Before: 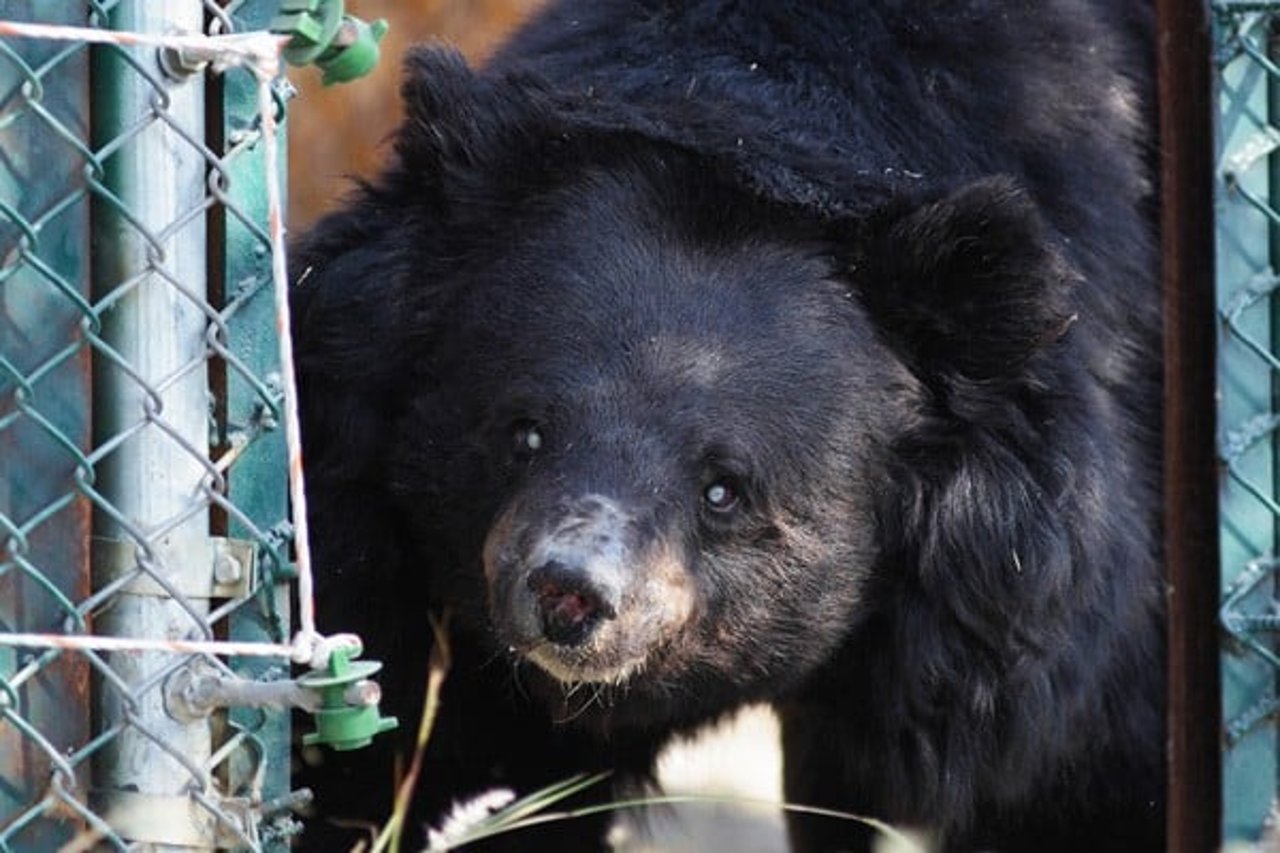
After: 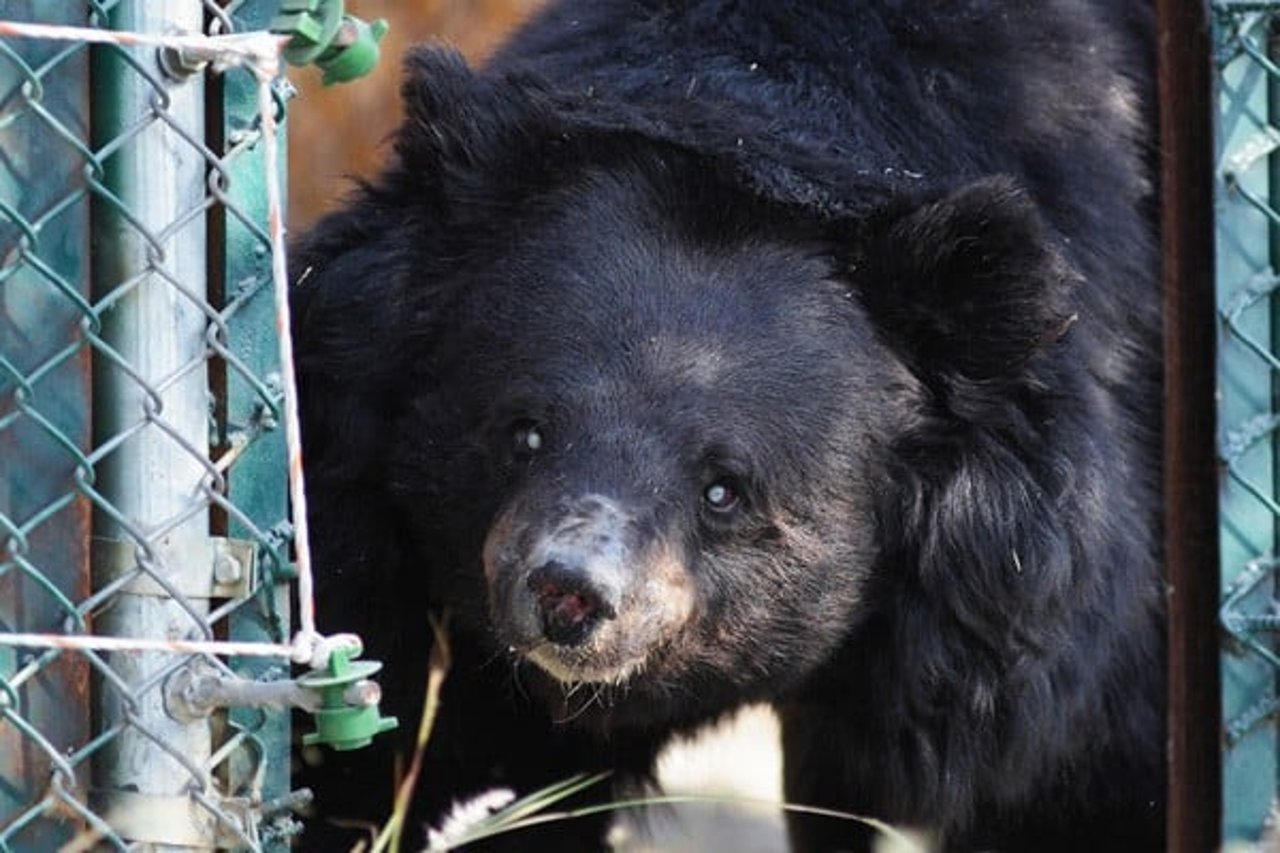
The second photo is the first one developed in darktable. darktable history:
shadows and highlights: shadows 24.63, highlights -78.66, shadows color adjustment 97.98%, highlights color adjustment 57.92%, soften with gaussian
